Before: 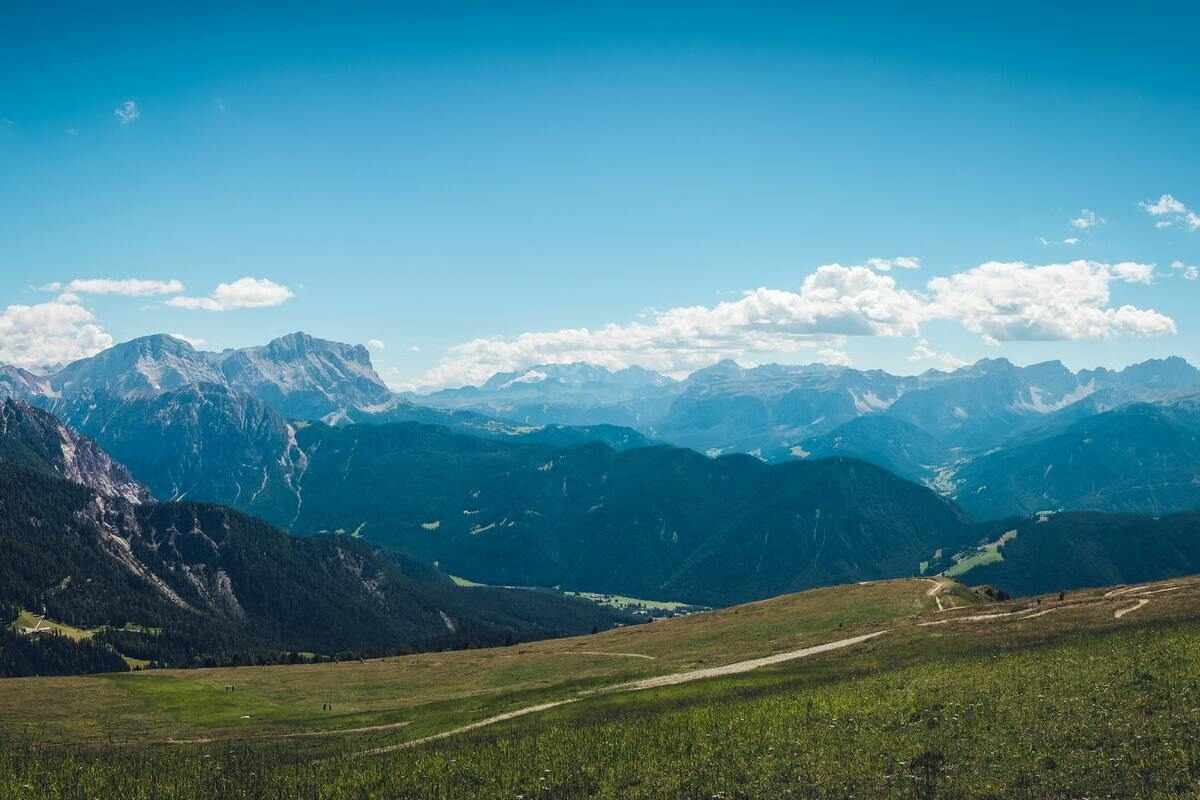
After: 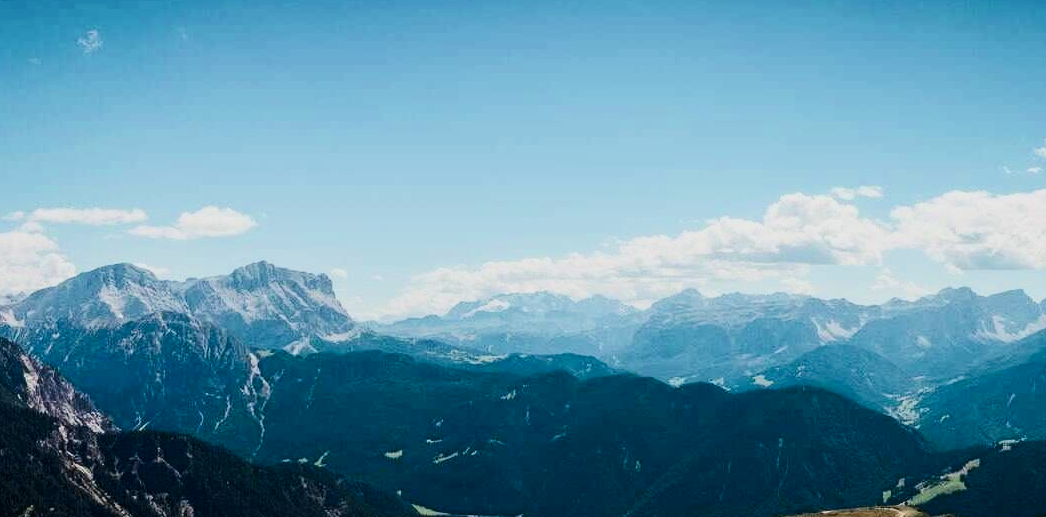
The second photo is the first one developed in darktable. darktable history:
crop: left 3.089%, top 8.994%, right 9.666%, bottom 26.303%
filmic rgb: black relative exposure -7.65 EV, white relative exposure 4.56 EV, hardness 3.61
contrast brightness saturation: contrast 0.283
